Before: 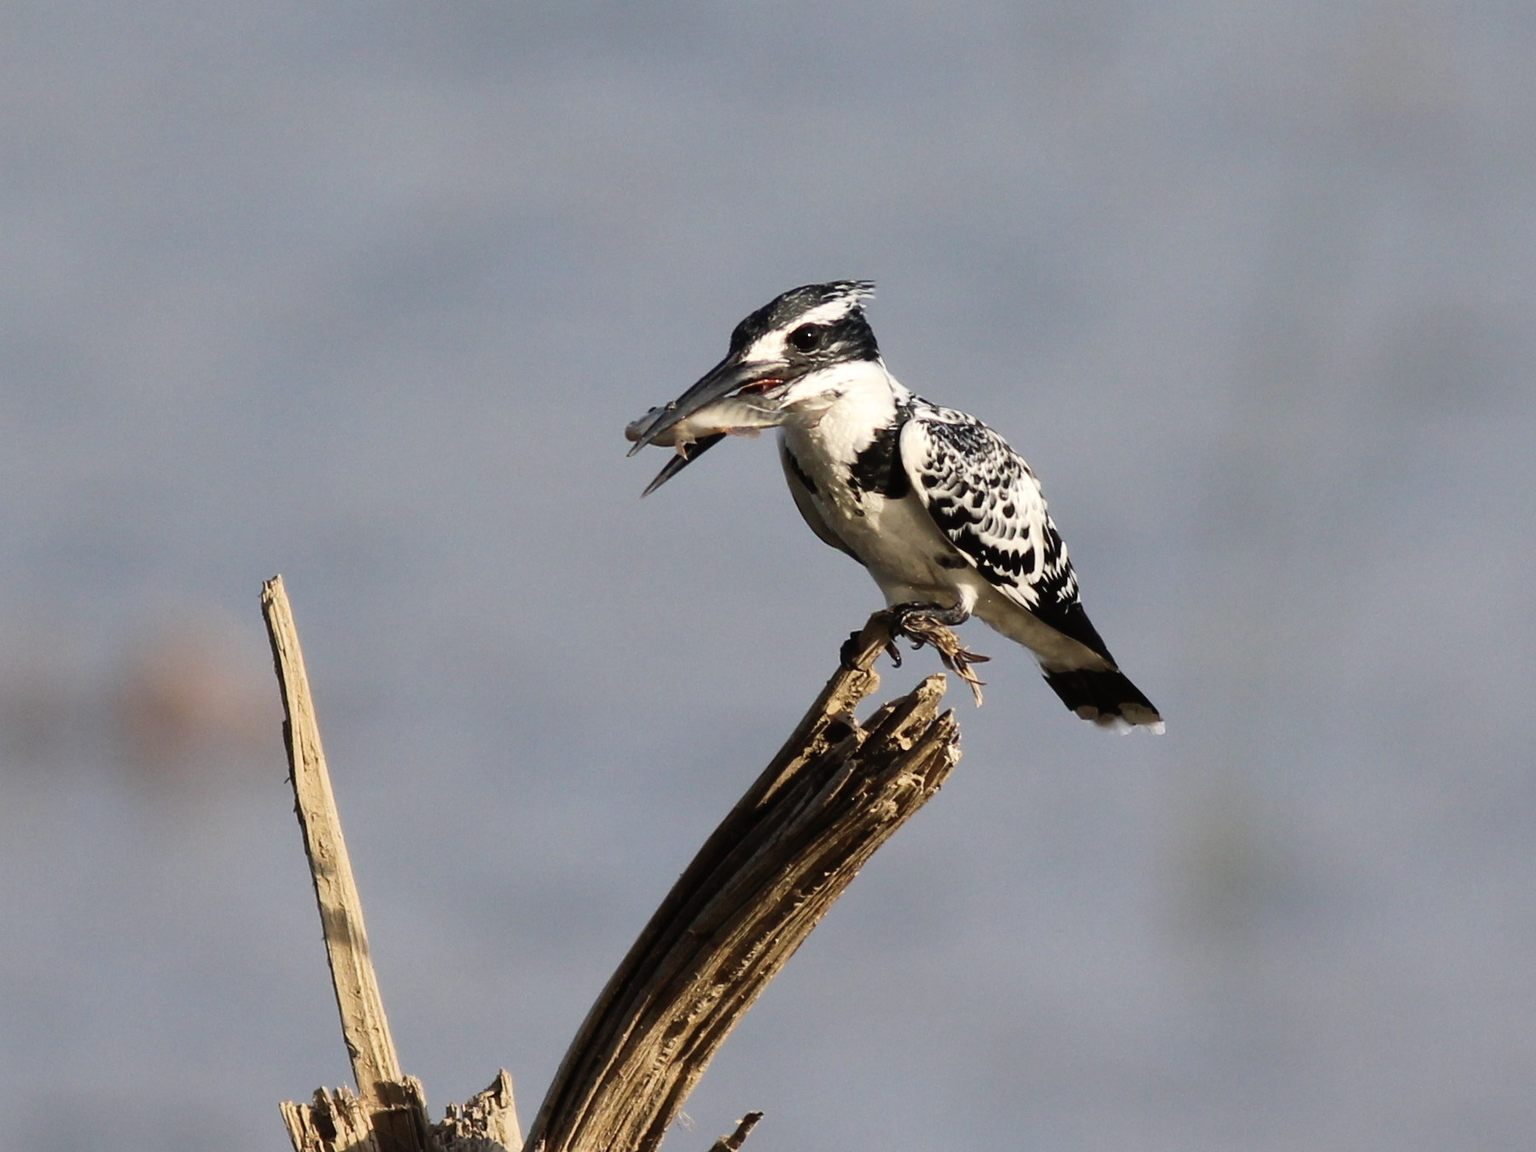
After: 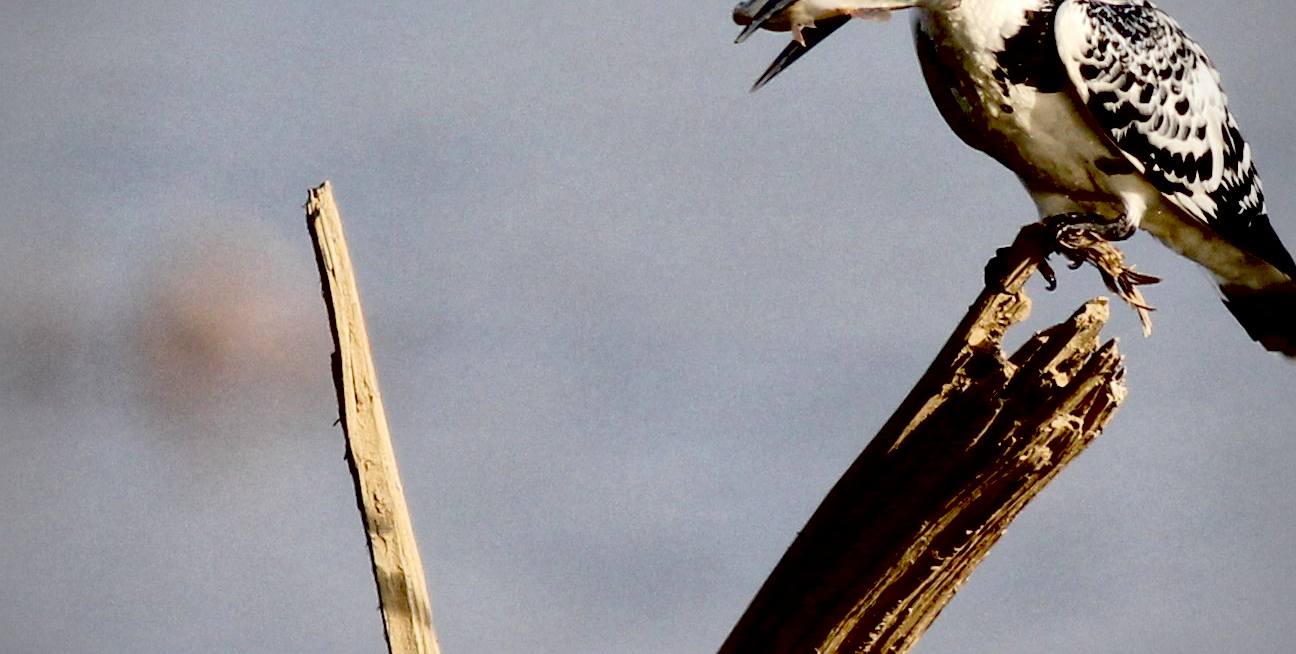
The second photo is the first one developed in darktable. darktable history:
vignetting: on, module defaults
global tonemap: drago (1, 100), detail 1
exposure: black level correction 0.047, exposure 0.013 EV, compensate highlight preservation false
crop: top 36.498%, right 27.964%, bottom 14.995%
